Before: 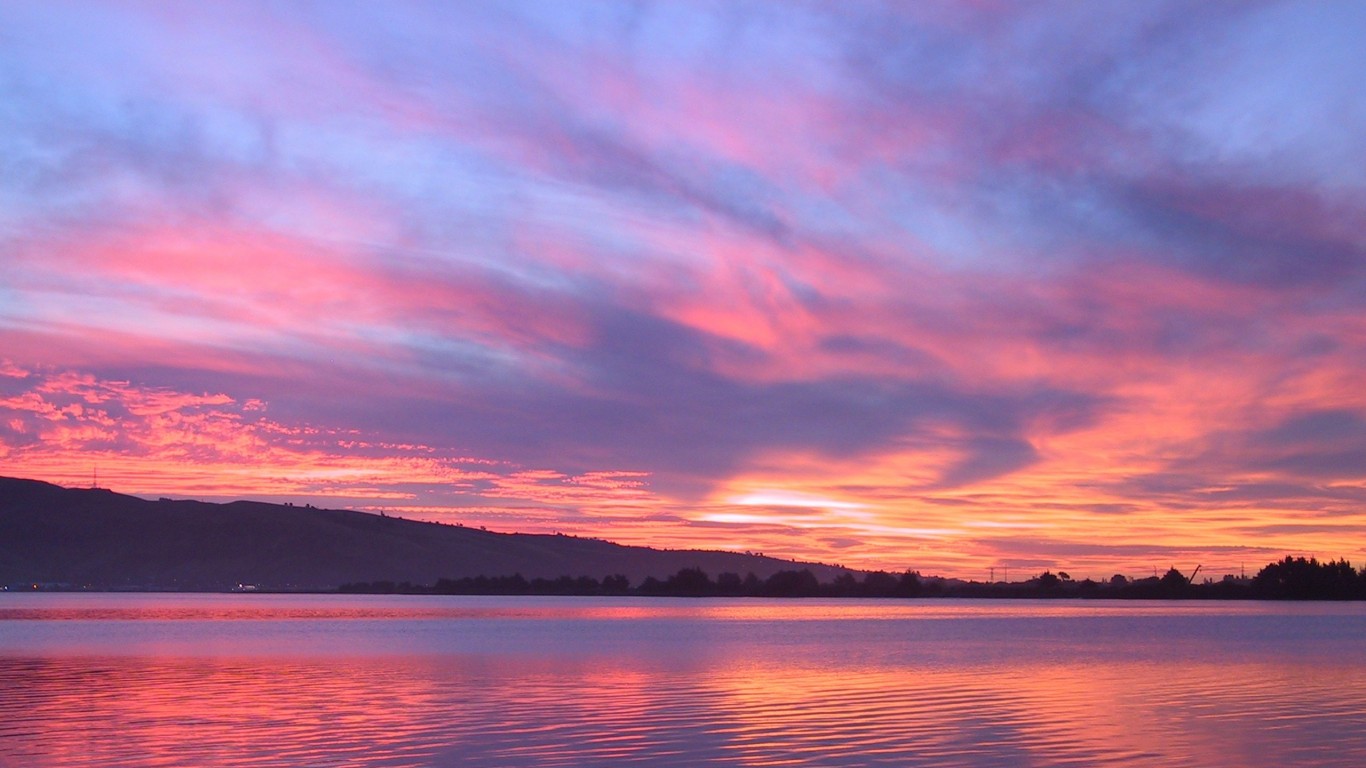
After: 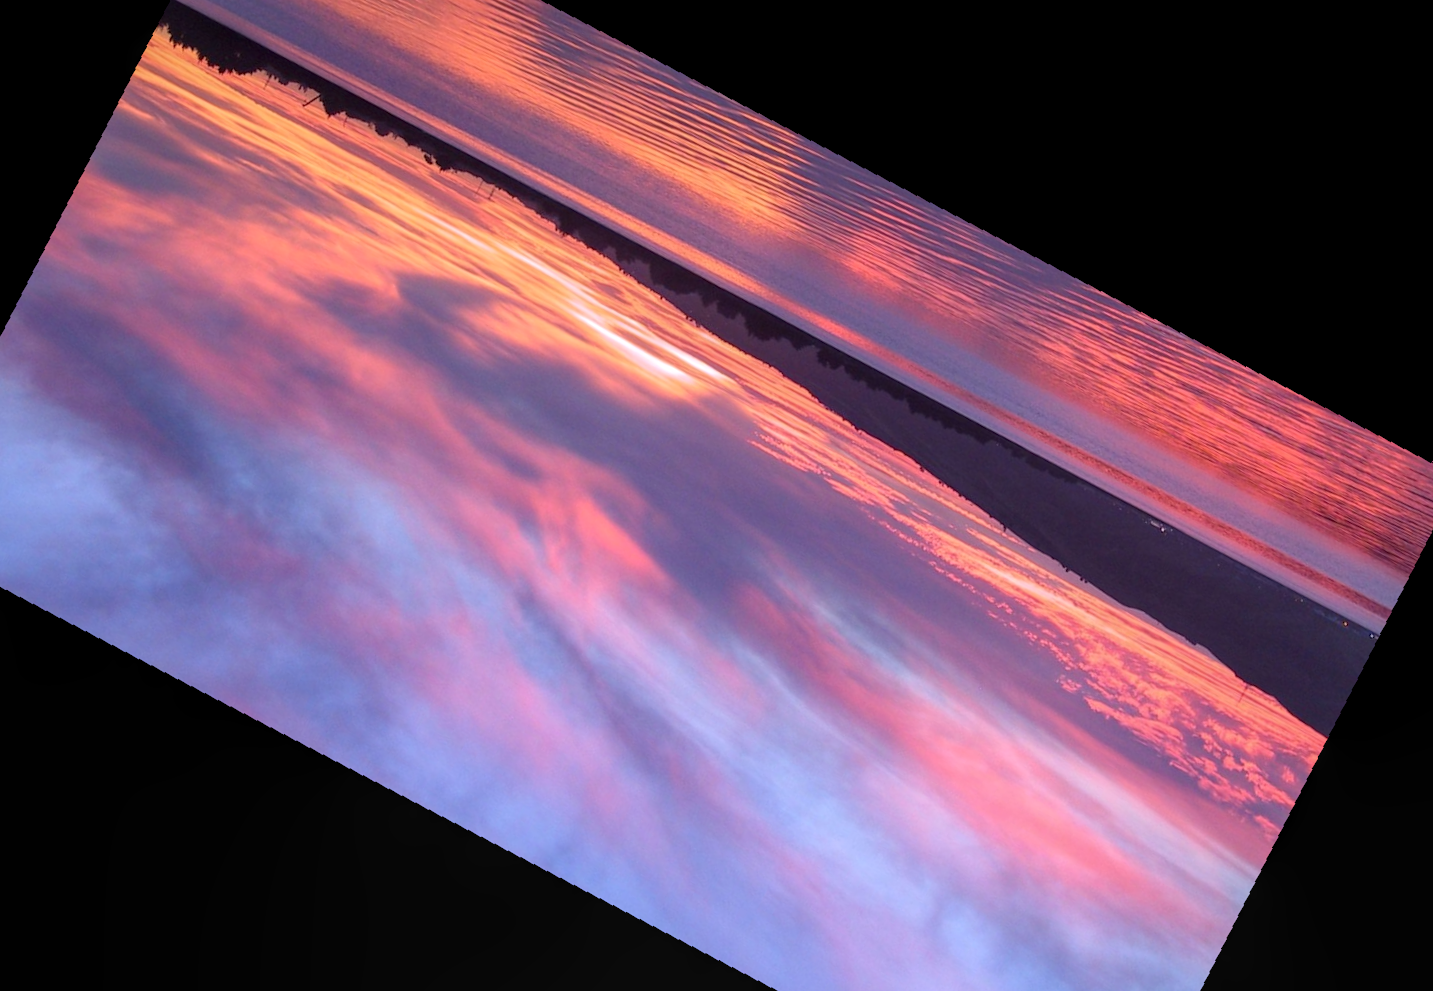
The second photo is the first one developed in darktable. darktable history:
rotate and perspective: rotation -4.2°, shear 0.006, automatic cropping off
local contrast: on, module defaults
crop and rotate: angle 148.68°, left 9.111%, top 15.603%, right 4.588%, bottom 17.041%
